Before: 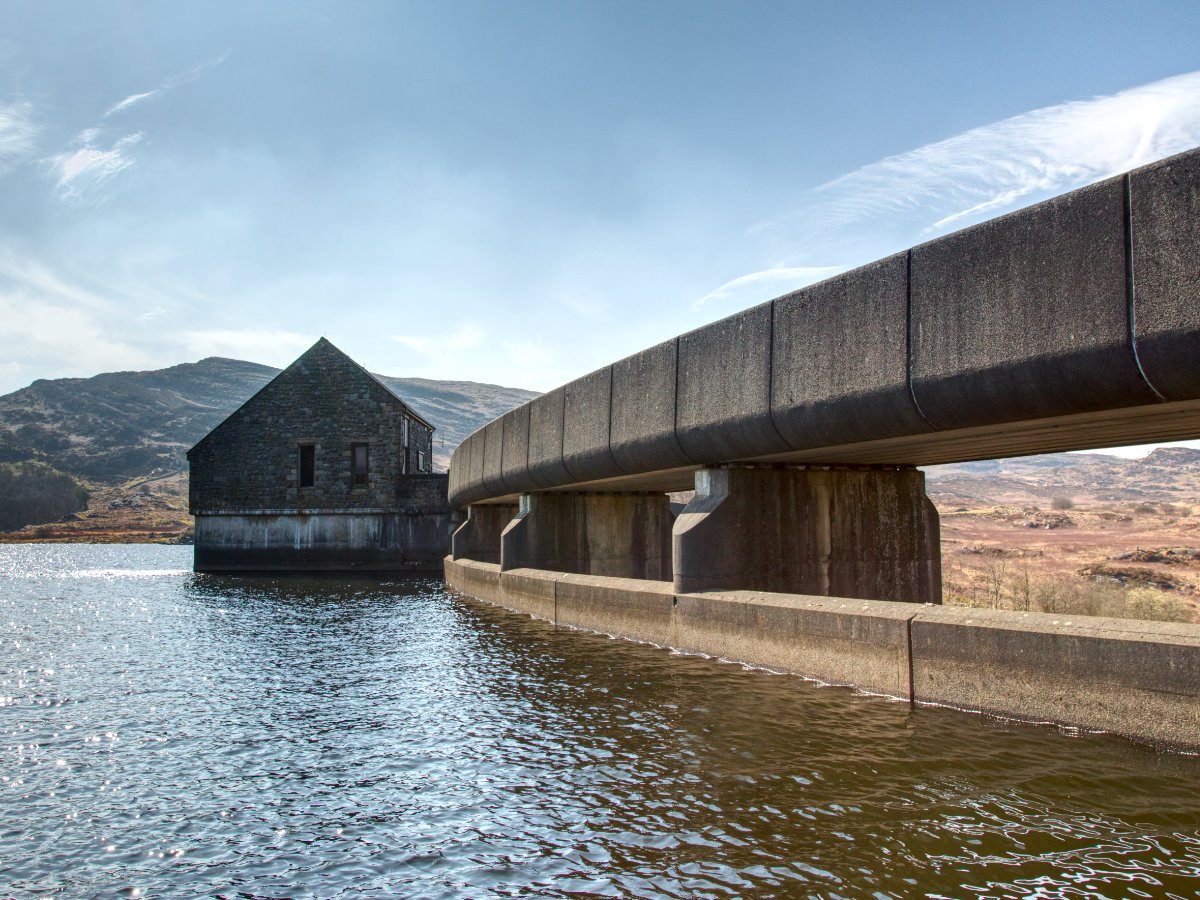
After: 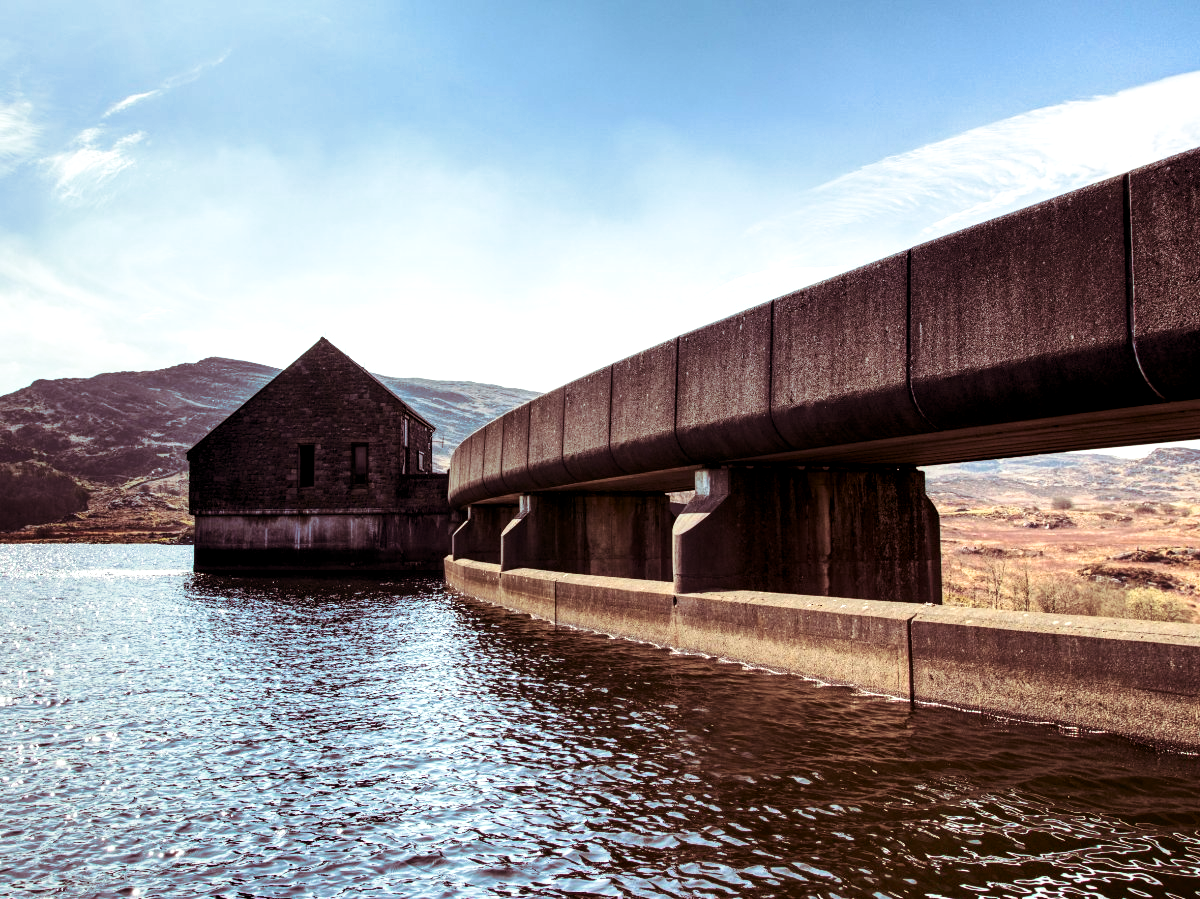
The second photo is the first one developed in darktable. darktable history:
crop: bottom 0.071%
rgb levels: levels [[0.01, 0.419, 0.839], [0, 0.5, 1], [0, 0.5, 1]]
split-toning: shadows › hue 360°
contrast brightness saturation: contrast 0.21, brightness -0.11, saturation 0.21
